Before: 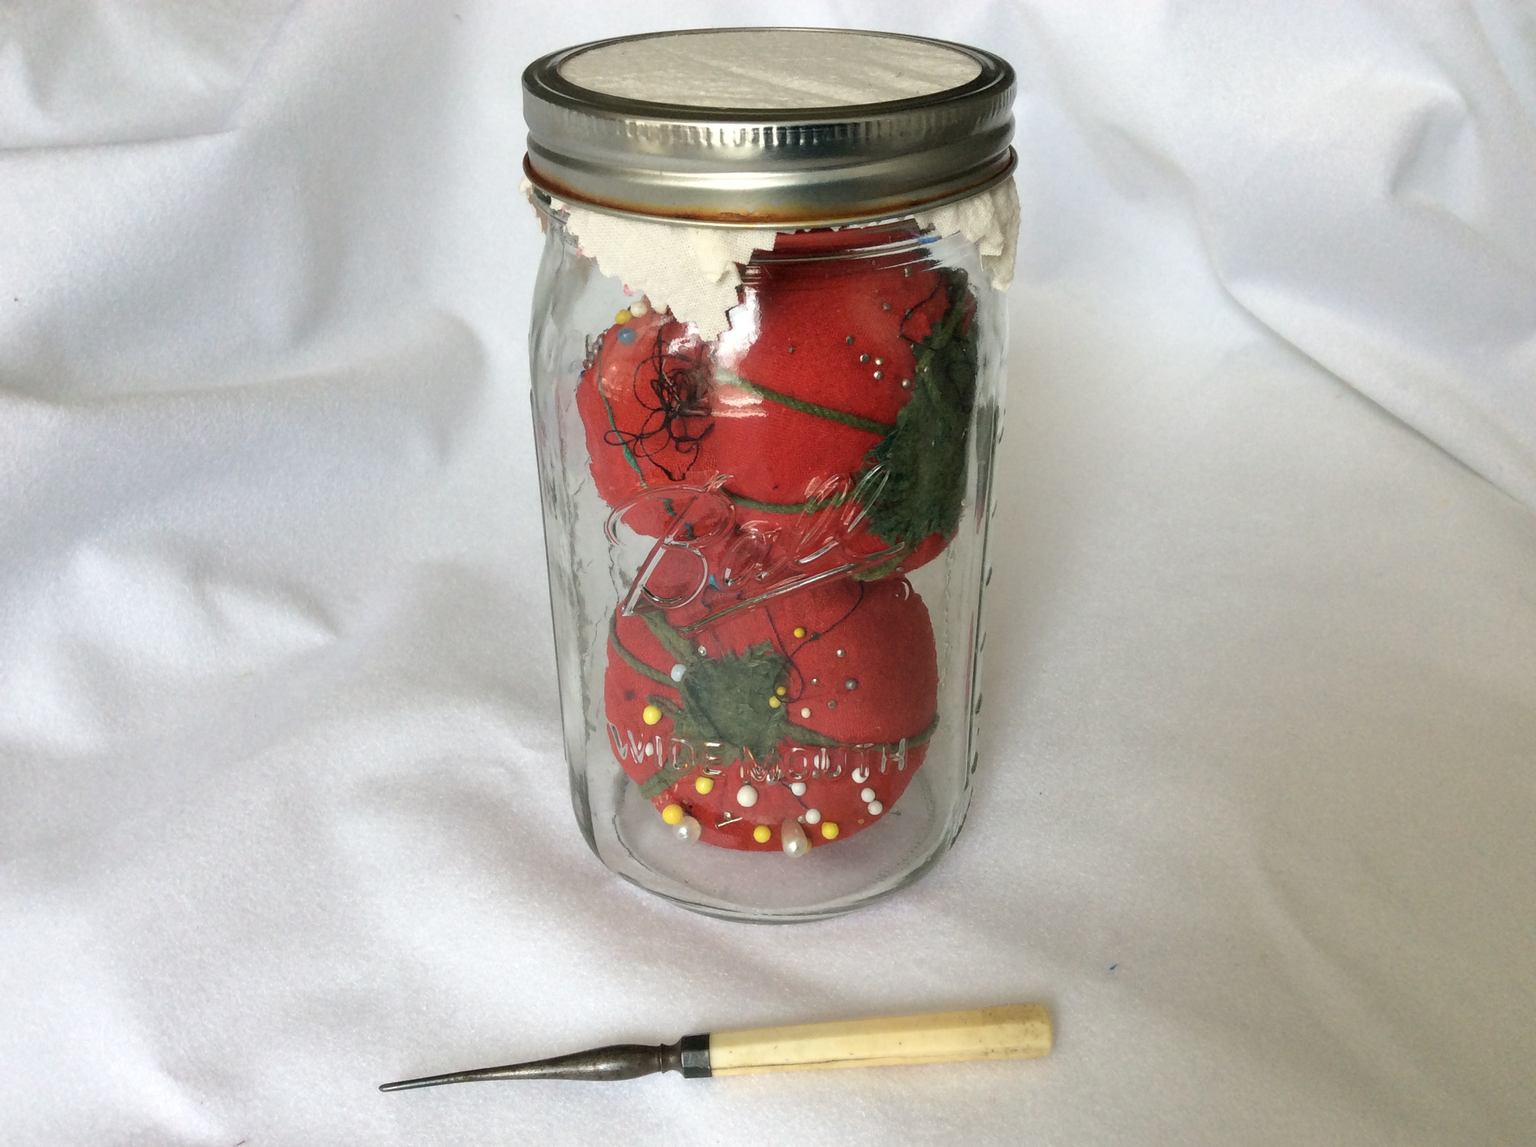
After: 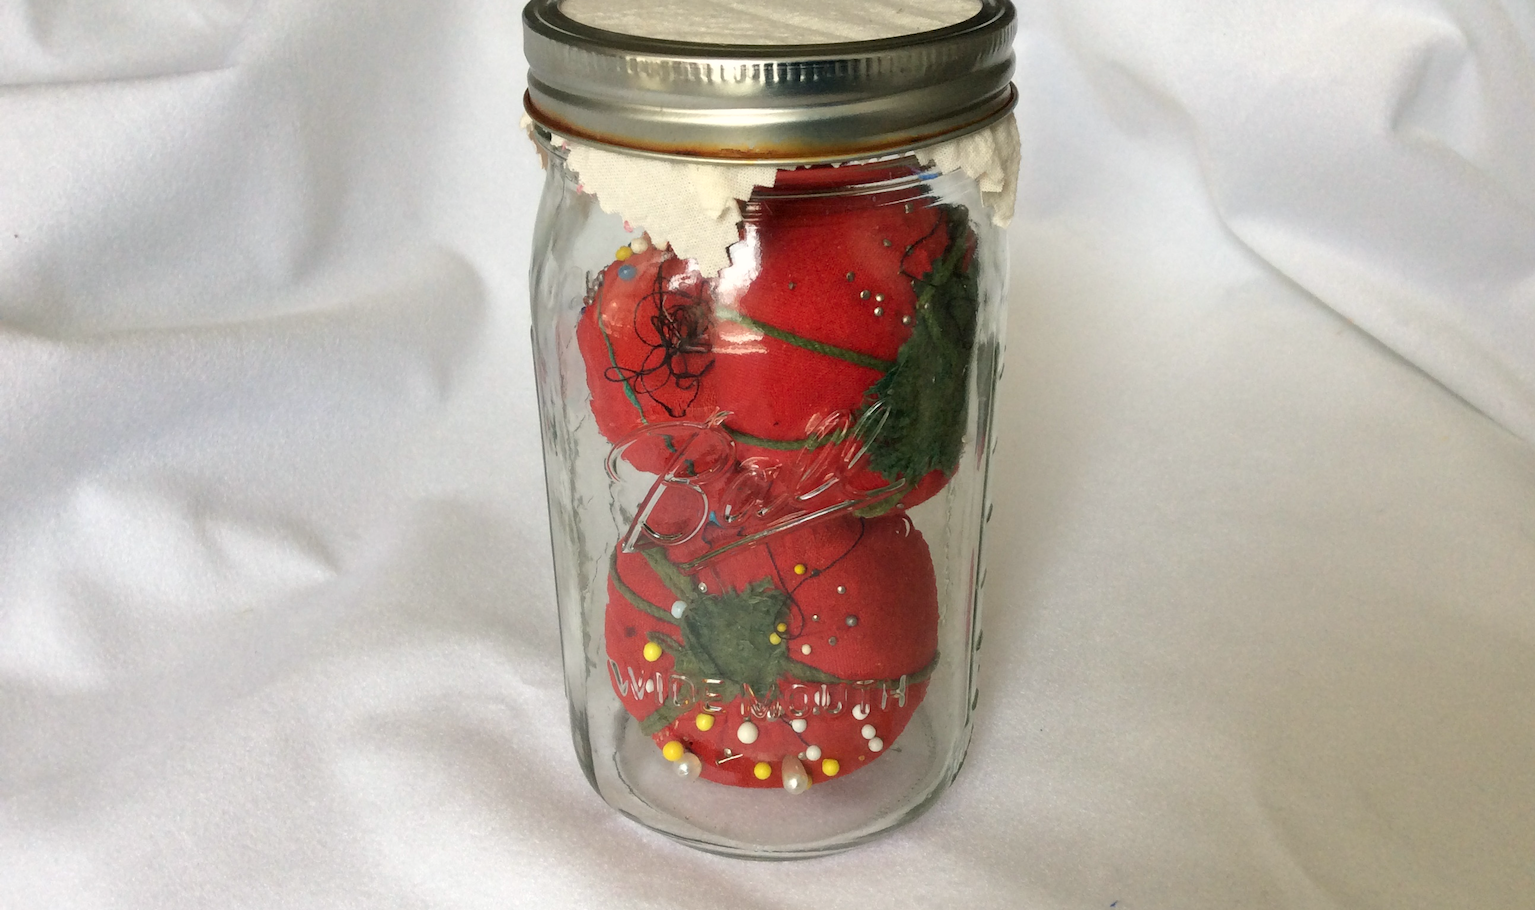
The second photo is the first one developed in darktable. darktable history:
color correction: highlights a* 0.892, highlights b* 2.77, saturation 1.1
crop and rotate: top 5.66%, bottom 14.99%
